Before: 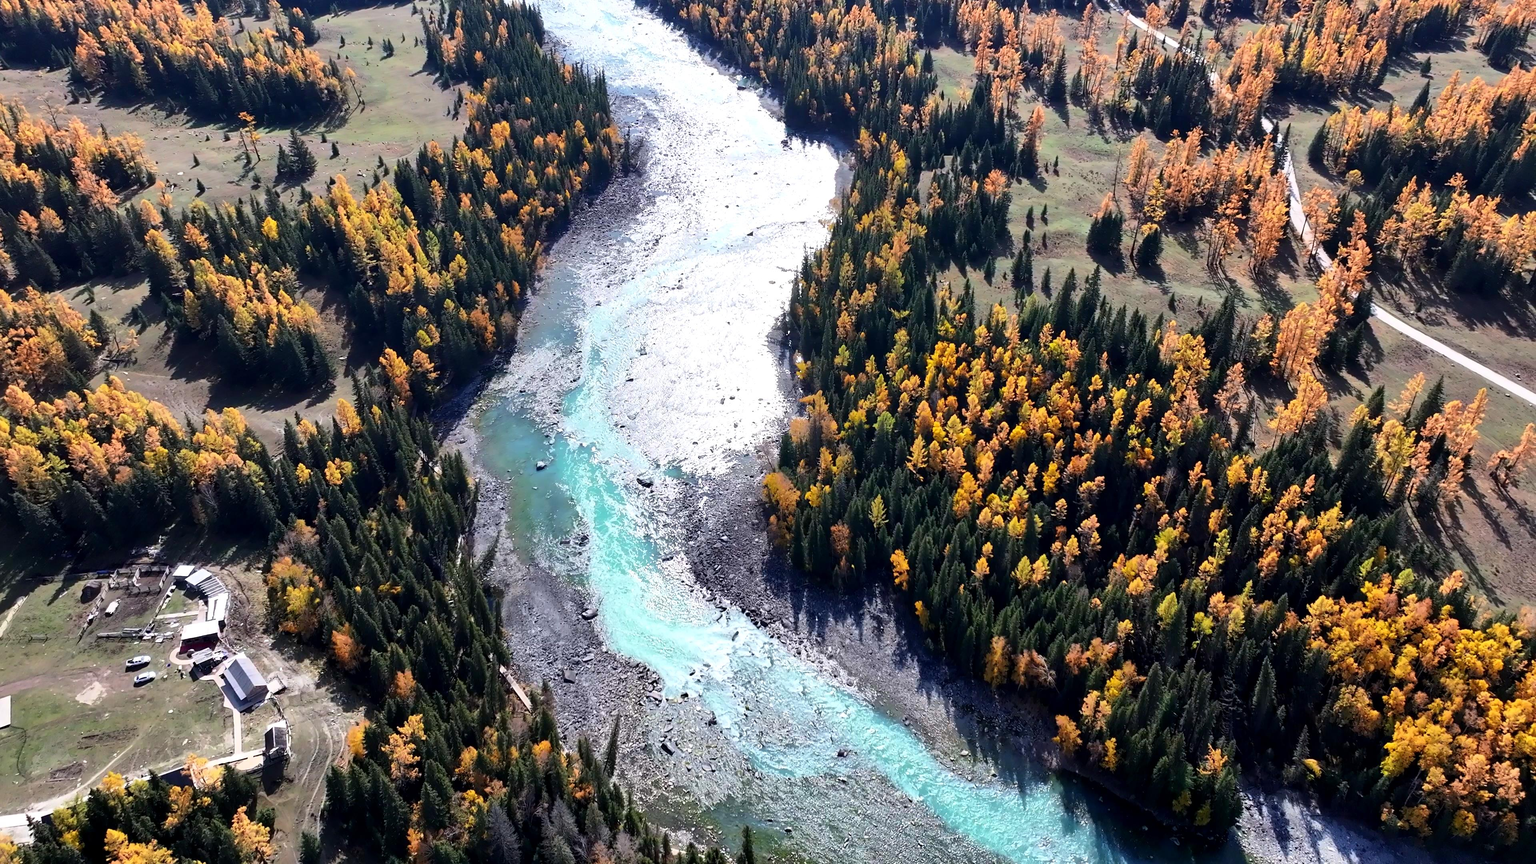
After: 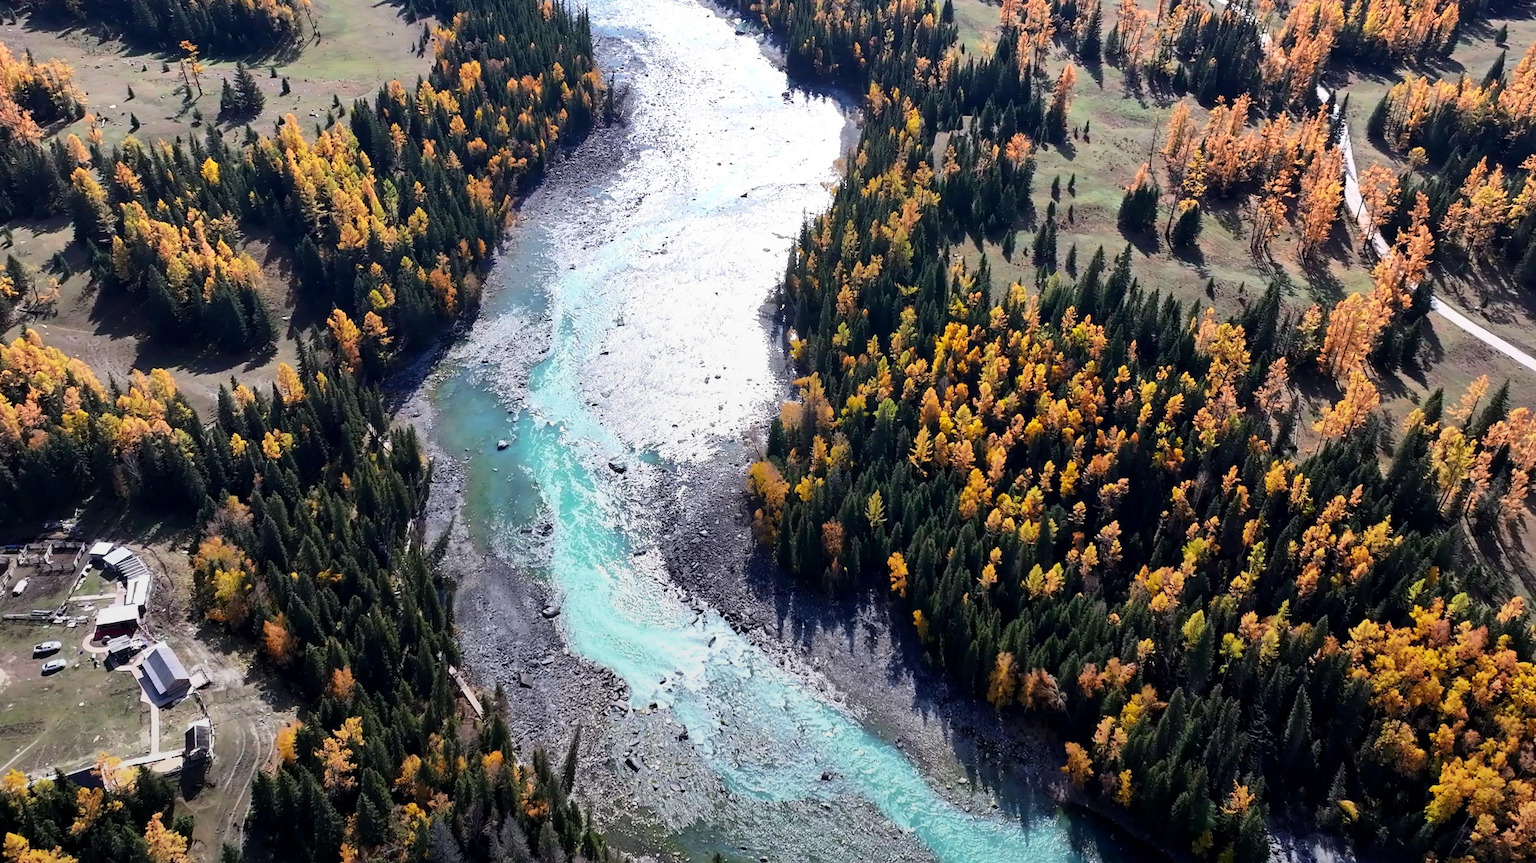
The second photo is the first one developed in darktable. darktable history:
crop and rotate: angle -1.96°, left 3.097%, top 4.154%, right 1.586%, bottom 0.529%
graduated density: rotation -180°, offset 27.42
